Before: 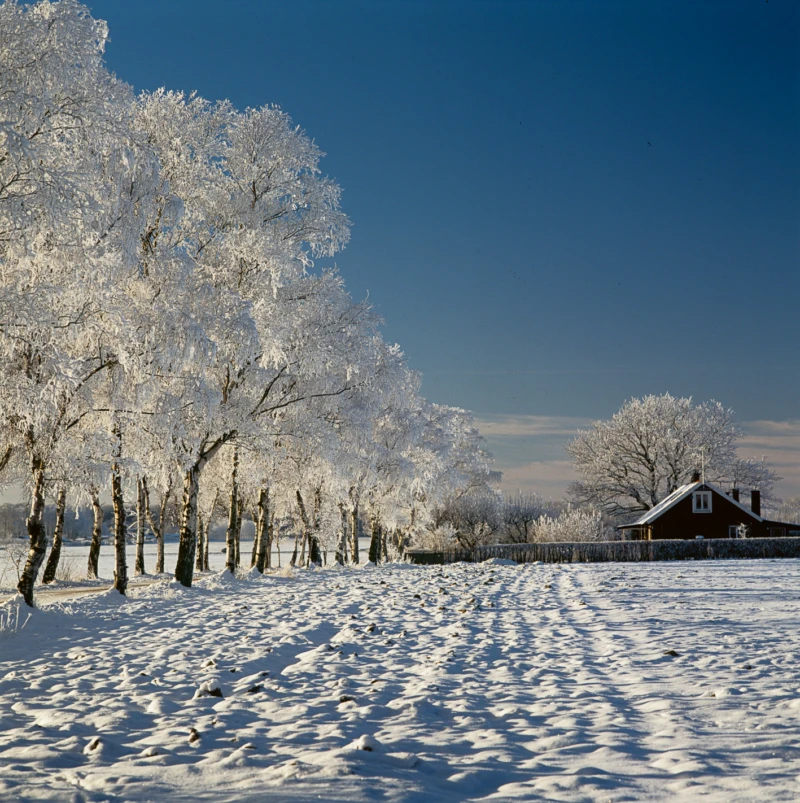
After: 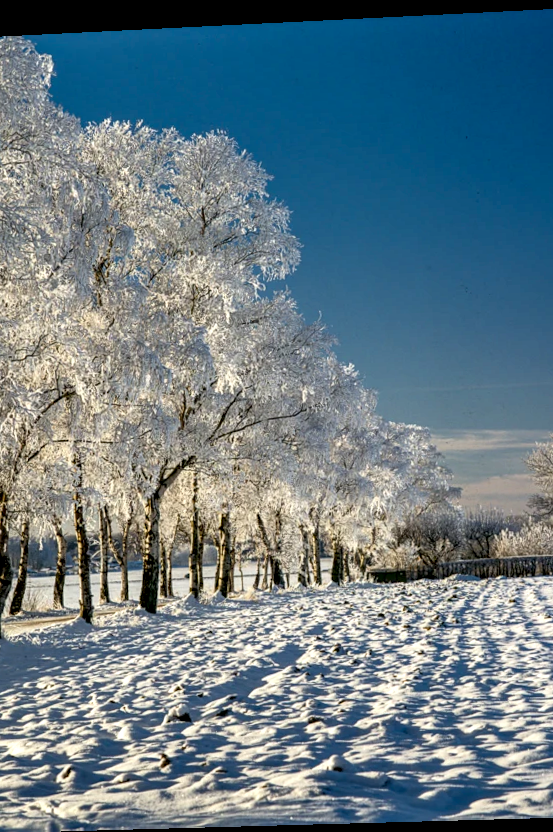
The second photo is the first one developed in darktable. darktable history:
crop and rotate: left 6.617%, right 26.717%
rotate and perspective: rotation -2.22°, lens shift (horizontal) -0.022, automatic cropping off
local contrast: highlights 60%, shadows 60%, detail 160%
color balance rgb: perceptual saturation grading › global saturation 25%, global vibrance 10%
